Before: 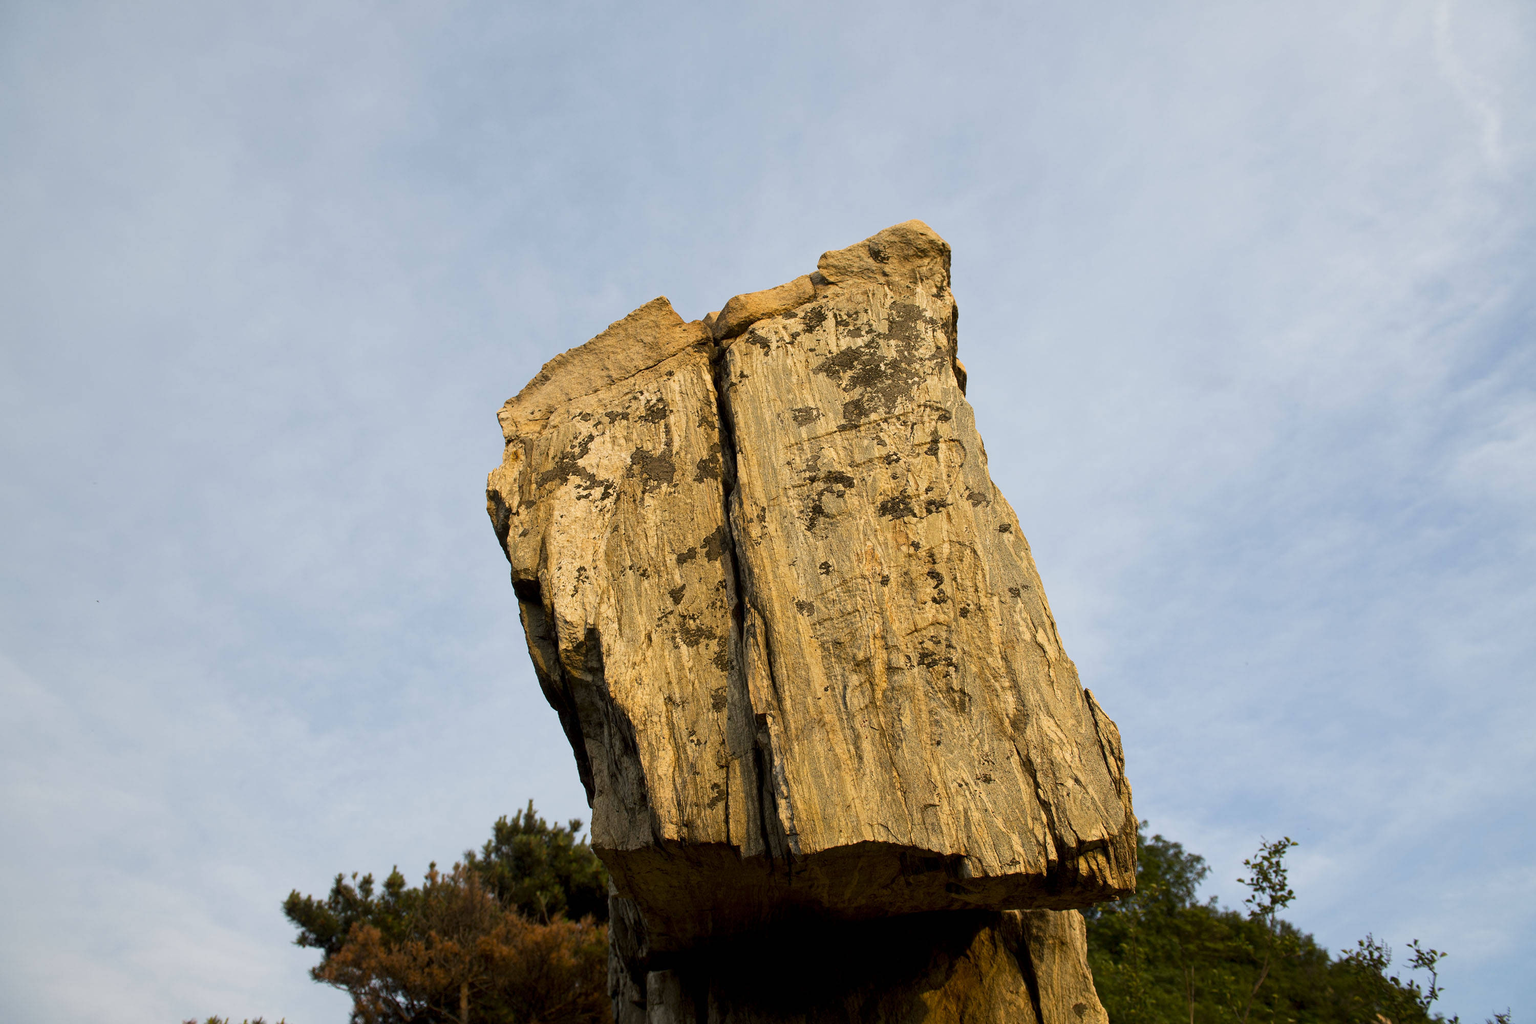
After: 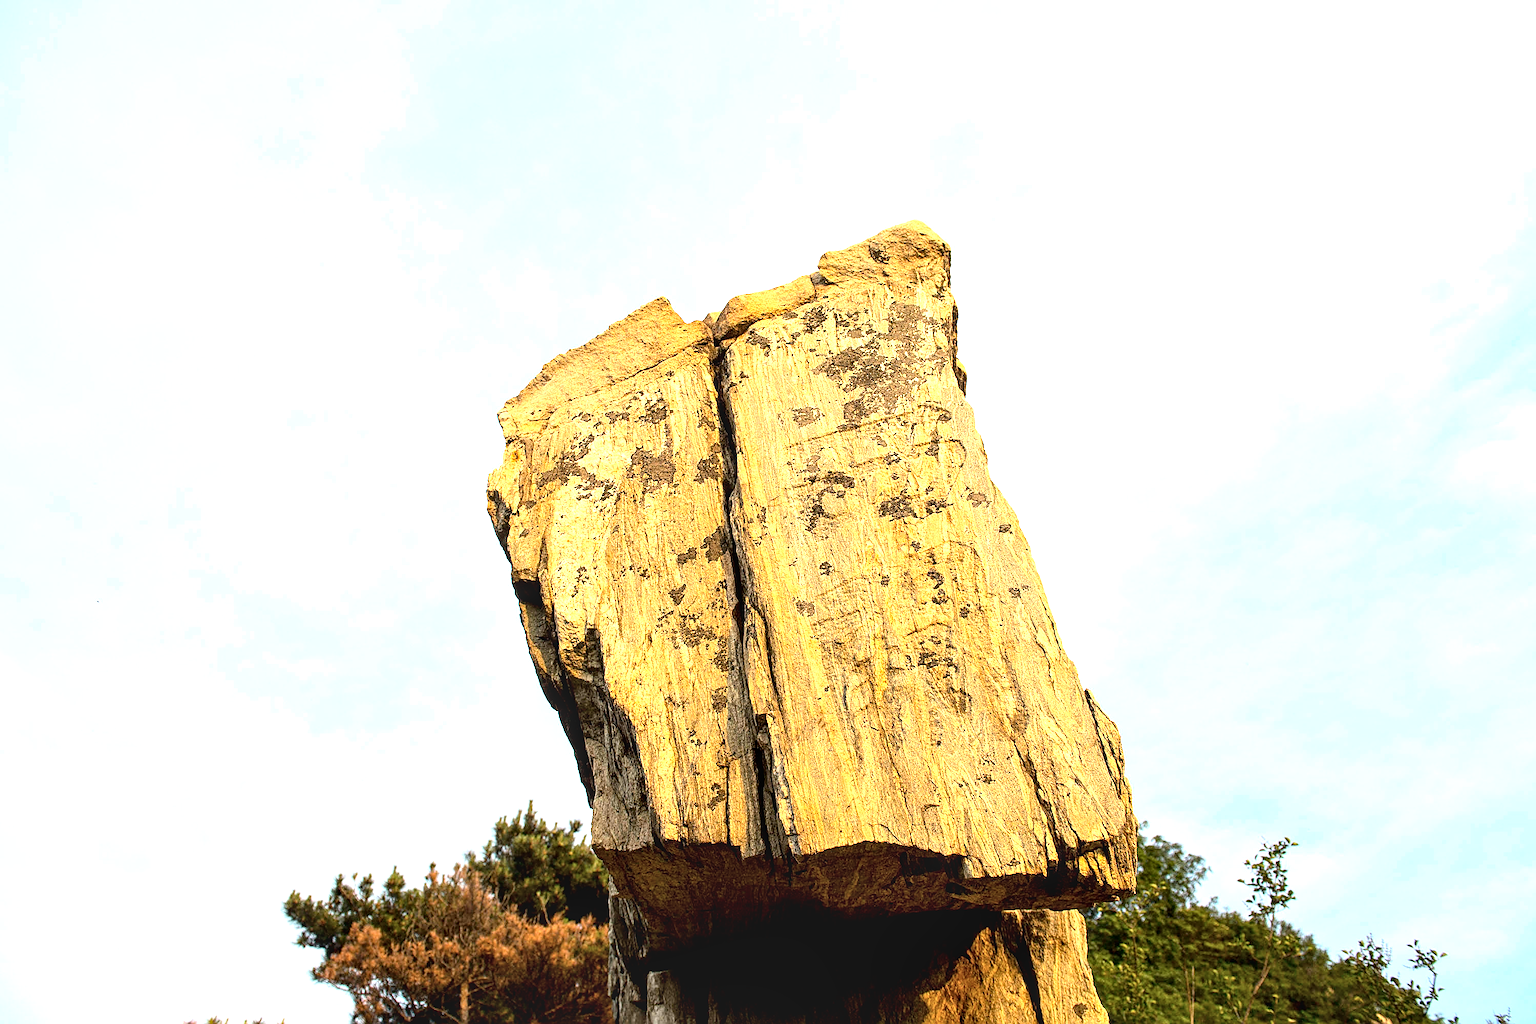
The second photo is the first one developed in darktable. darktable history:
sharpen: amount 0.747
tone curve: curves: ch0 [(0, 0) (0.004, 0.001) (0.133, 0.112) (0.325, 0.362) (0.832, 0.893) (1, 1)], color space Lab, independent channels, preserve colors none
exposure: black level correction 0, exposure 1.382 EV, compensate highlight preservation false
local contrast: detail 130%
